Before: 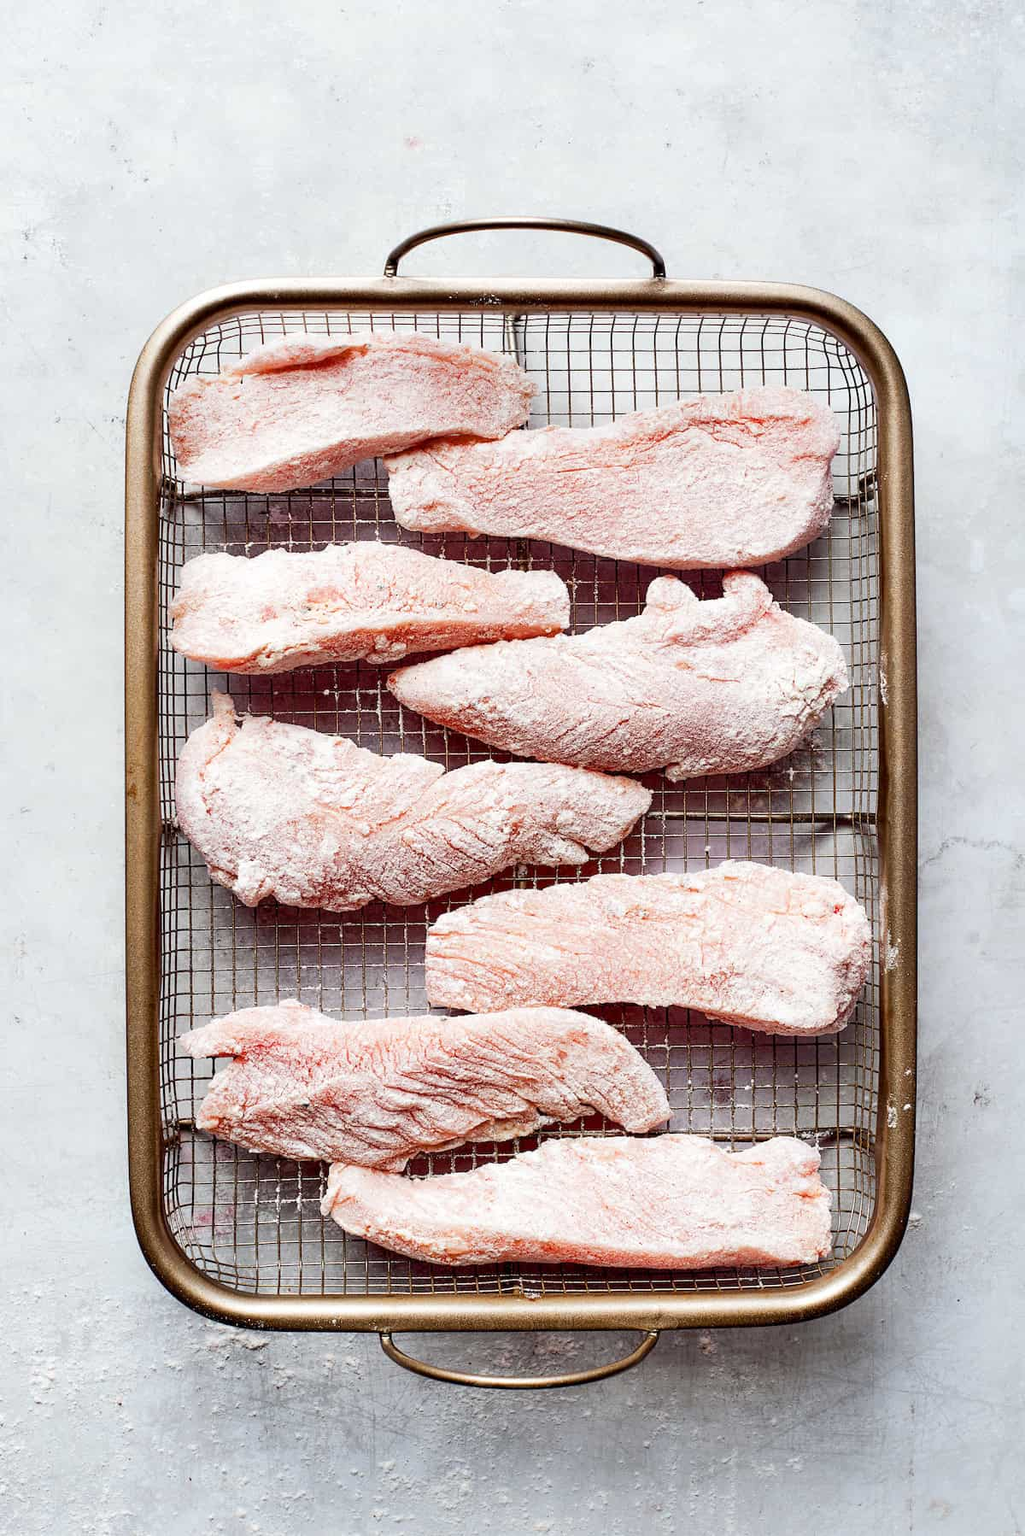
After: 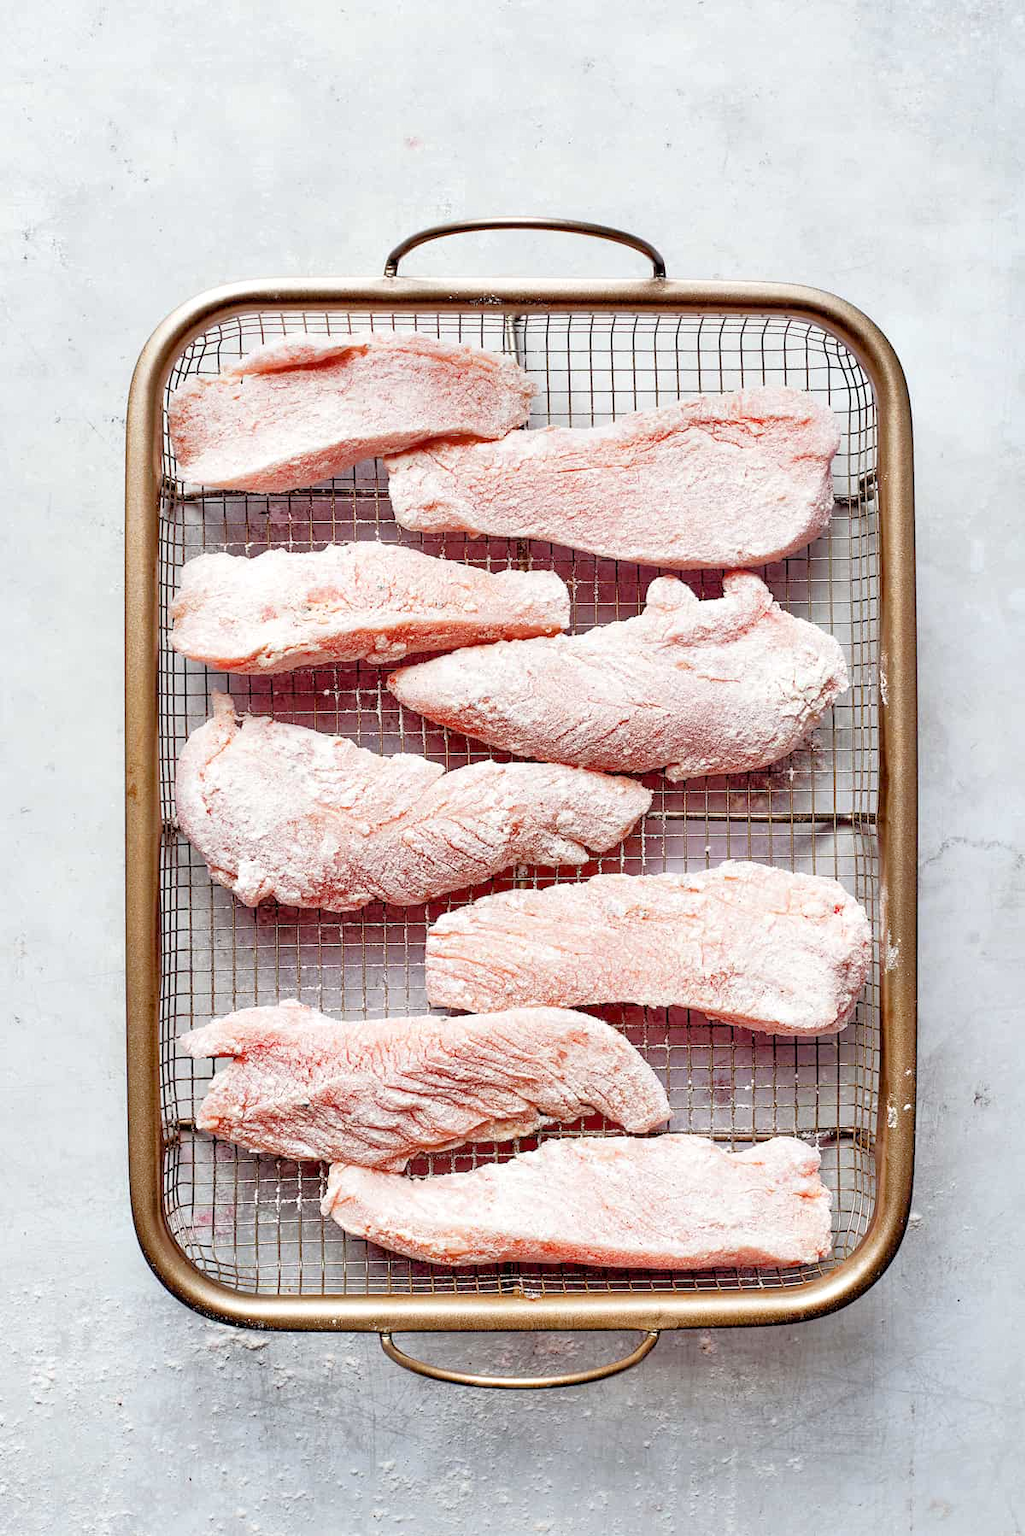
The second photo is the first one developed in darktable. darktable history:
tone equalizer: -7 EV 0.15 EV, -6 EV 0.631 EV, -5 EV 1.17 EV, -4 EV 1.32 EV, -3 EV 1.15 EV, -2 EV 0.6 EV, -1 EV 0.158 EV, mask exposure compensation -0.512 EV
